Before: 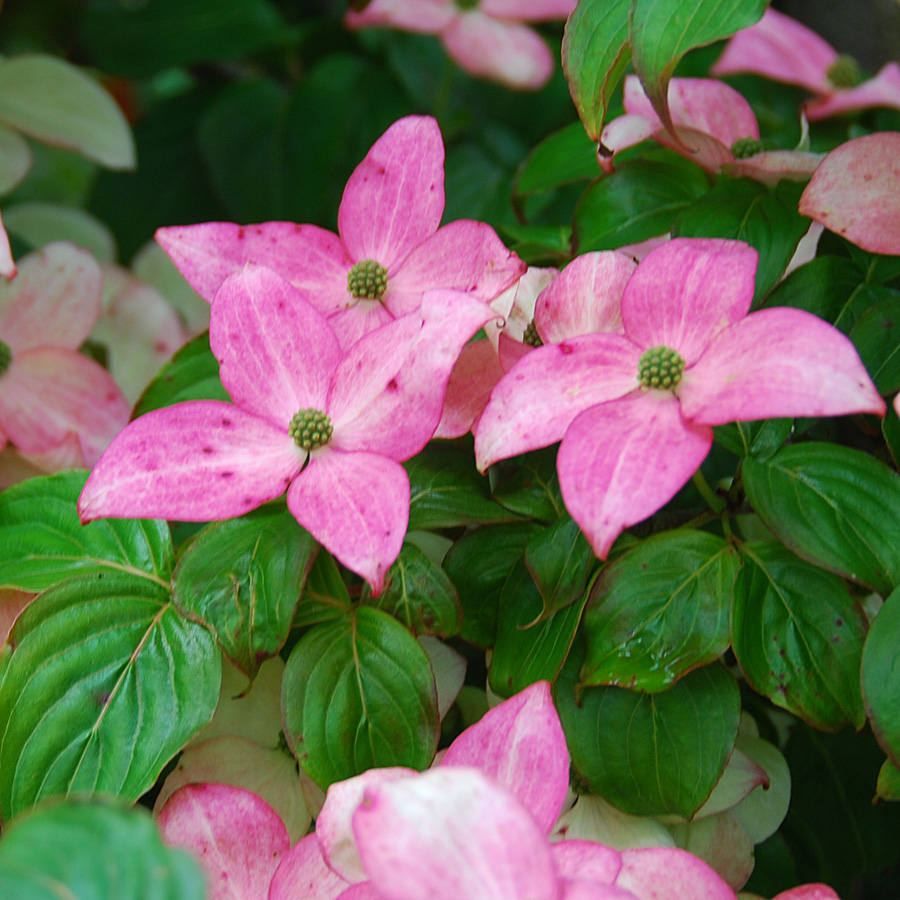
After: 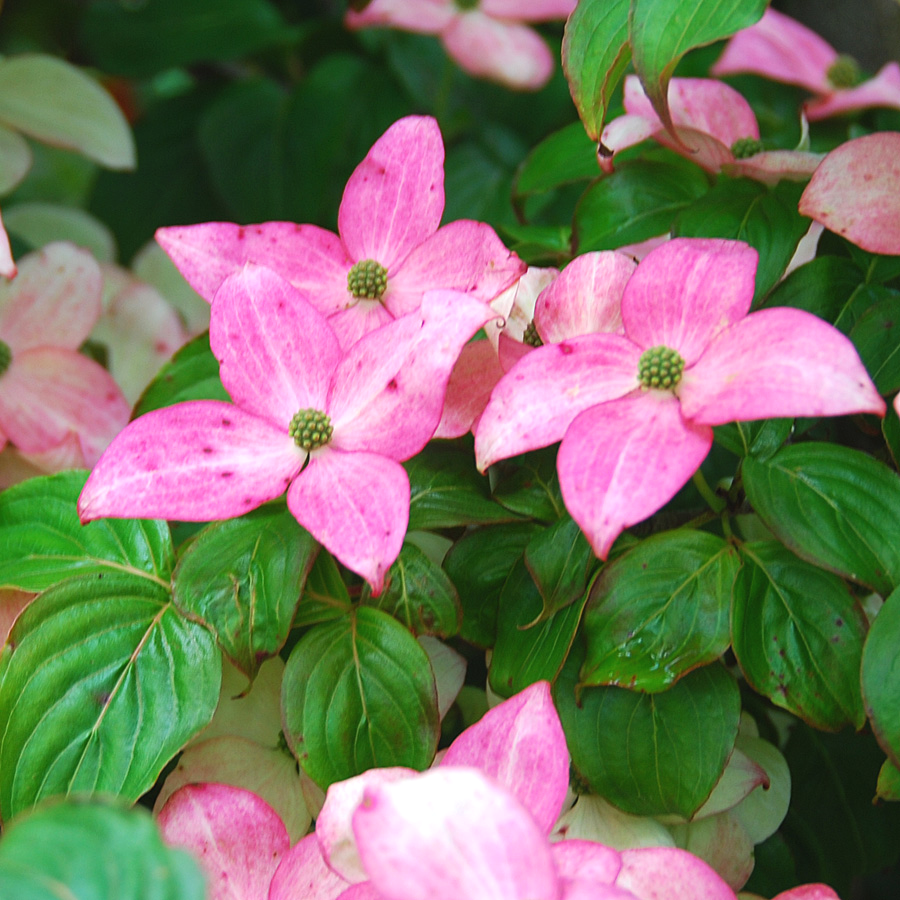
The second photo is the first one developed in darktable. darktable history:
exposure: black level correction -0.002, exposure 0.705 EV, compensate exposure bias true, compensate highlight preservation false
